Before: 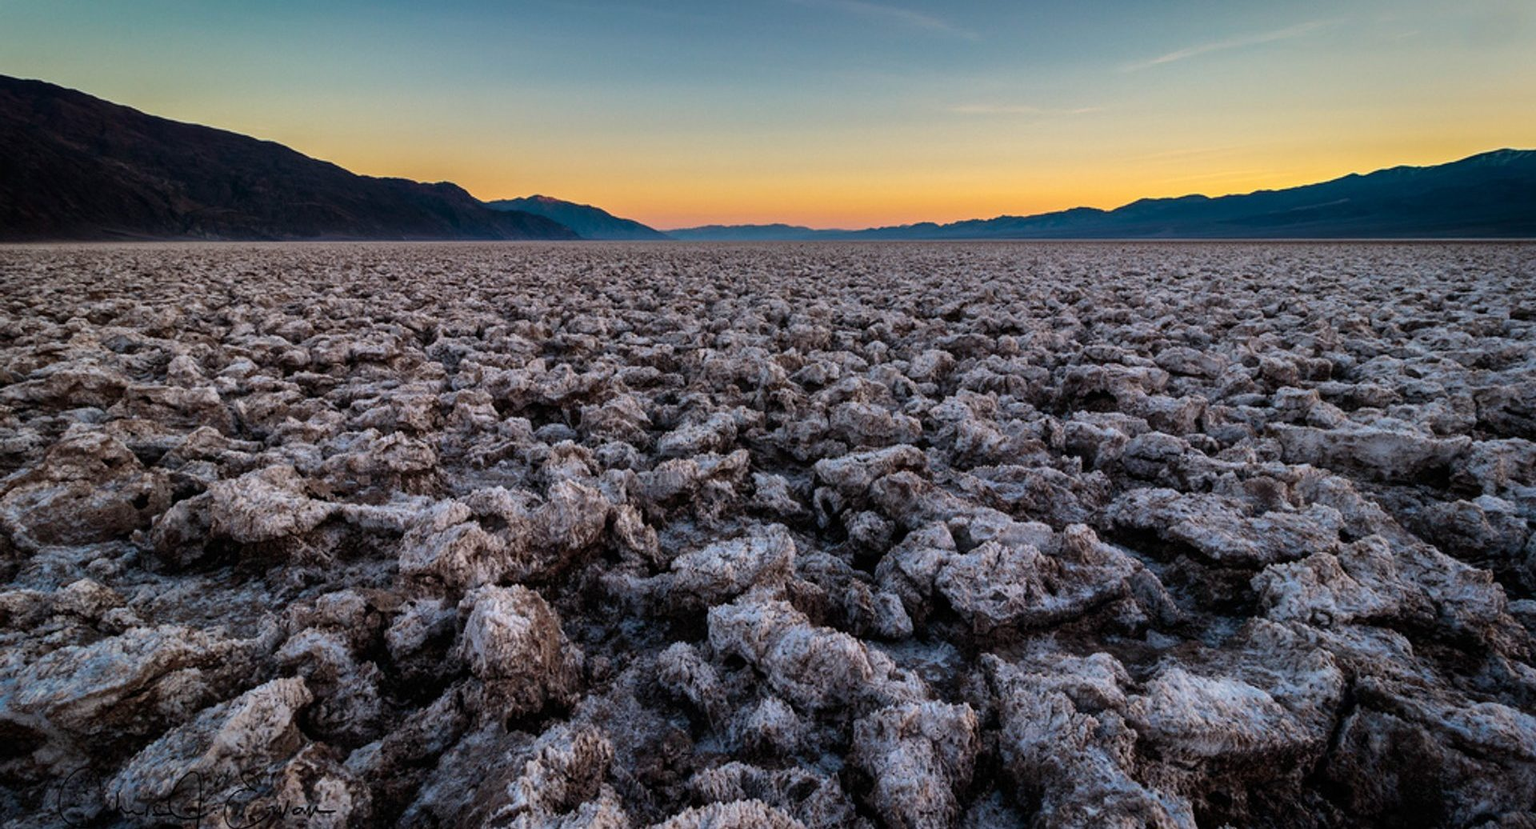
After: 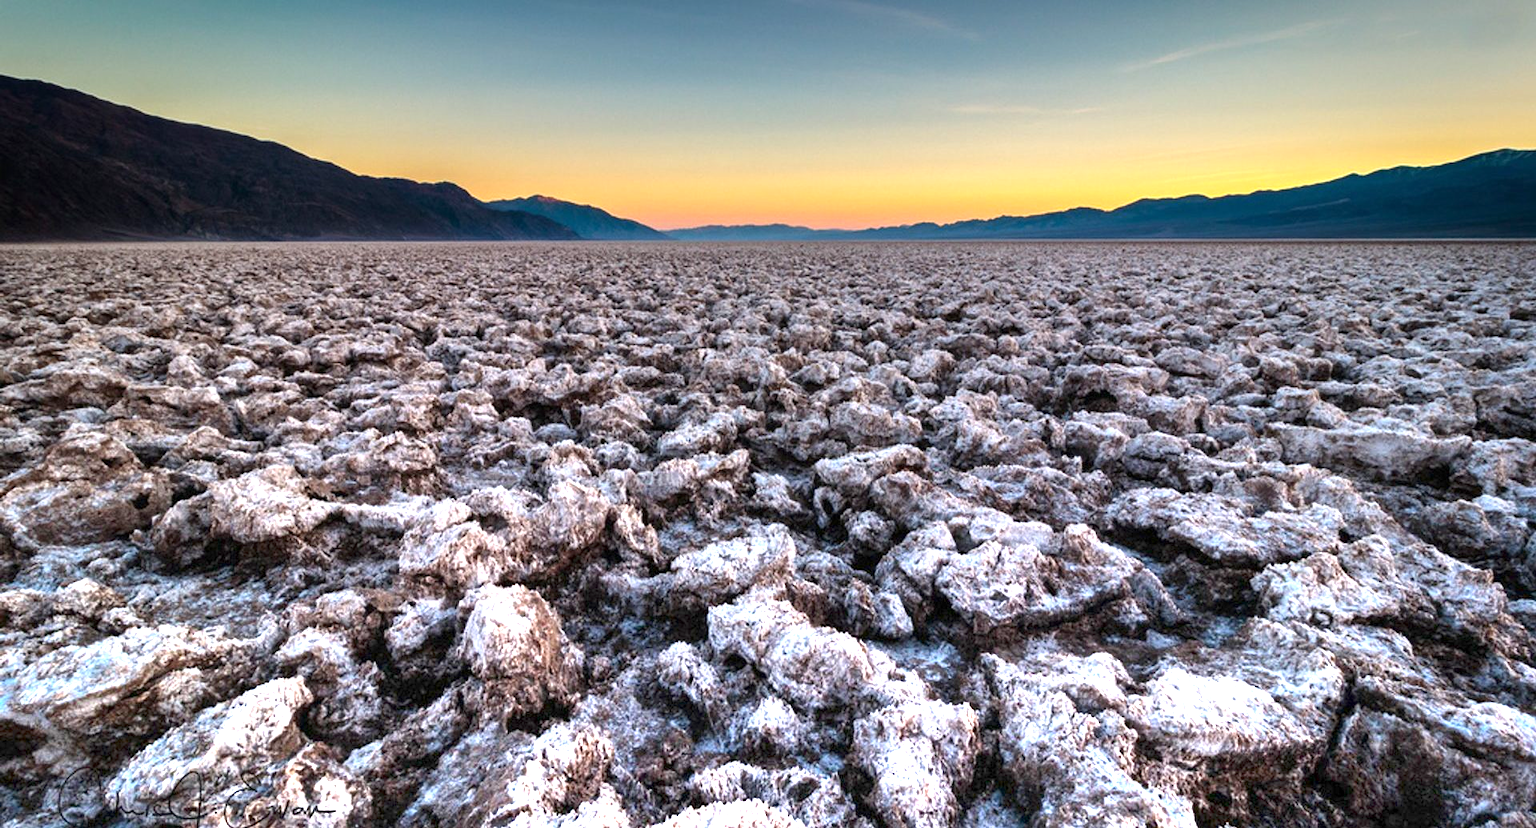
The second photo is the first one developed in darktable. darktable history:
graduated density: density -3.9 EV
white balance: emerald 1
